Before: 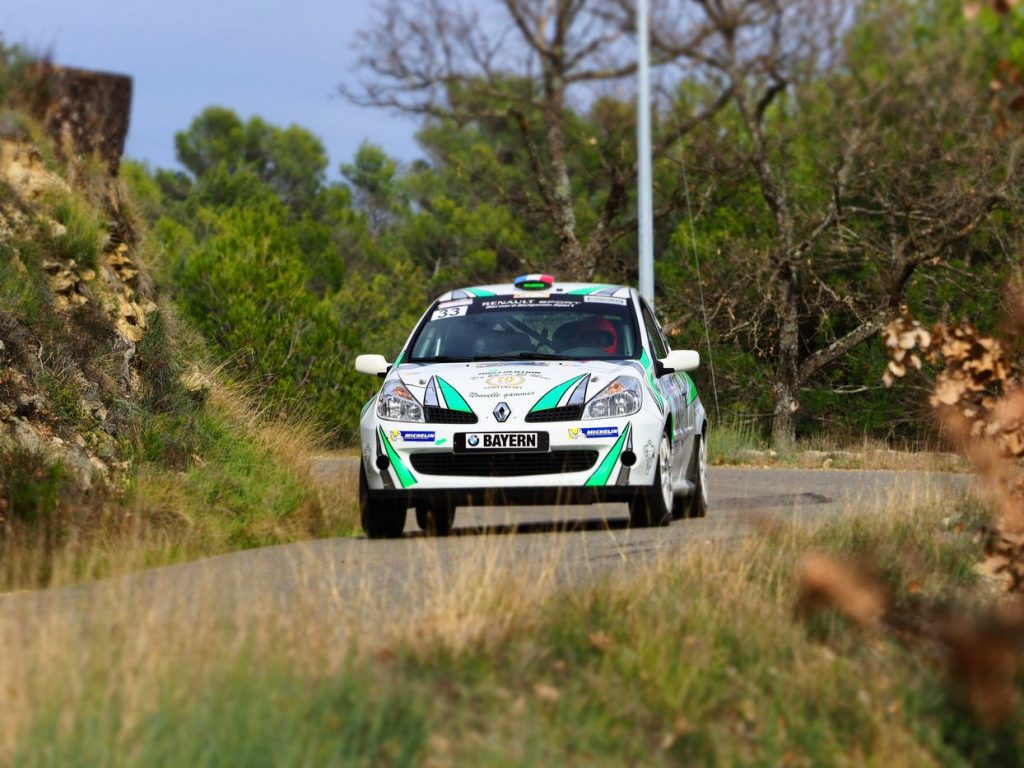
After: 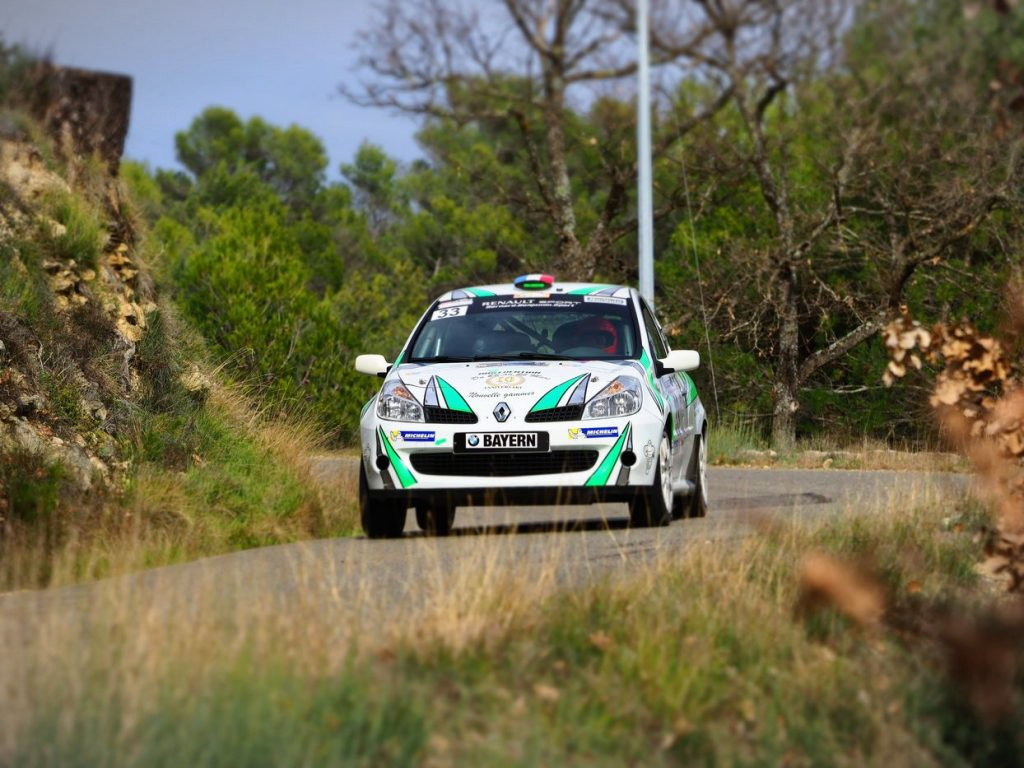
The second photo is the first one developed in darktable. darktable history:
vignetting: fall-off start 99.79%, width/height ratio 1.325, unbound false
